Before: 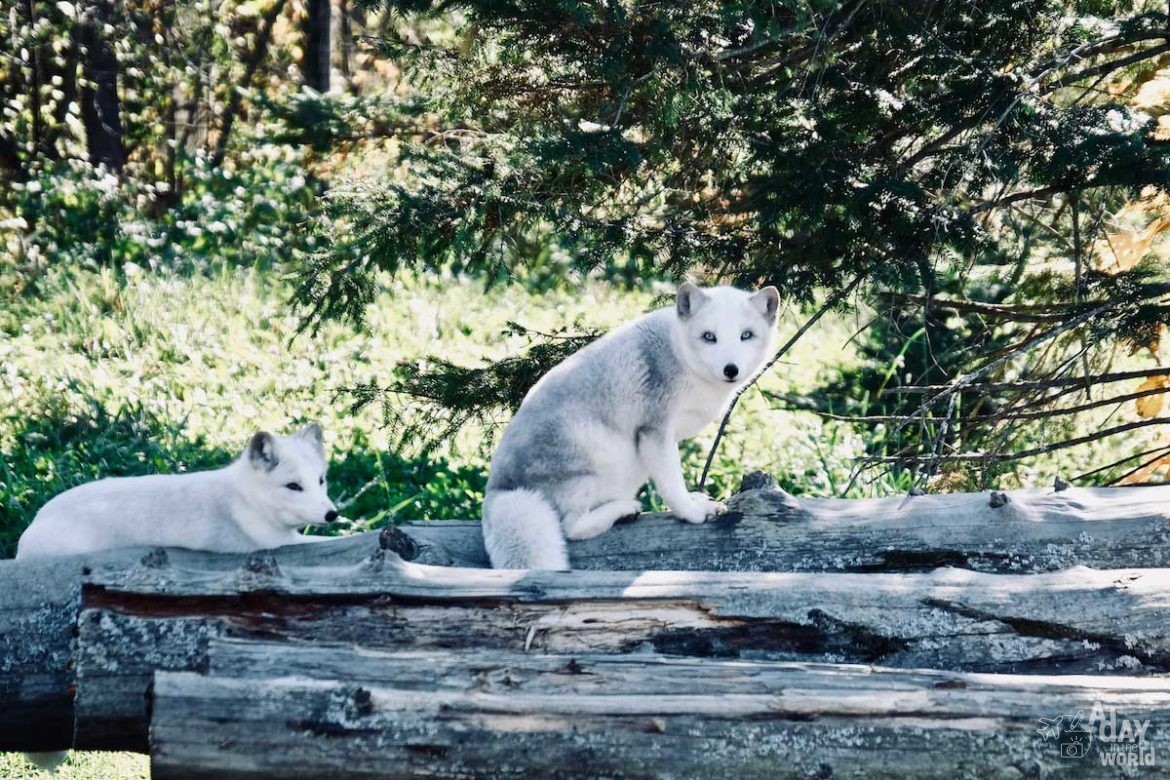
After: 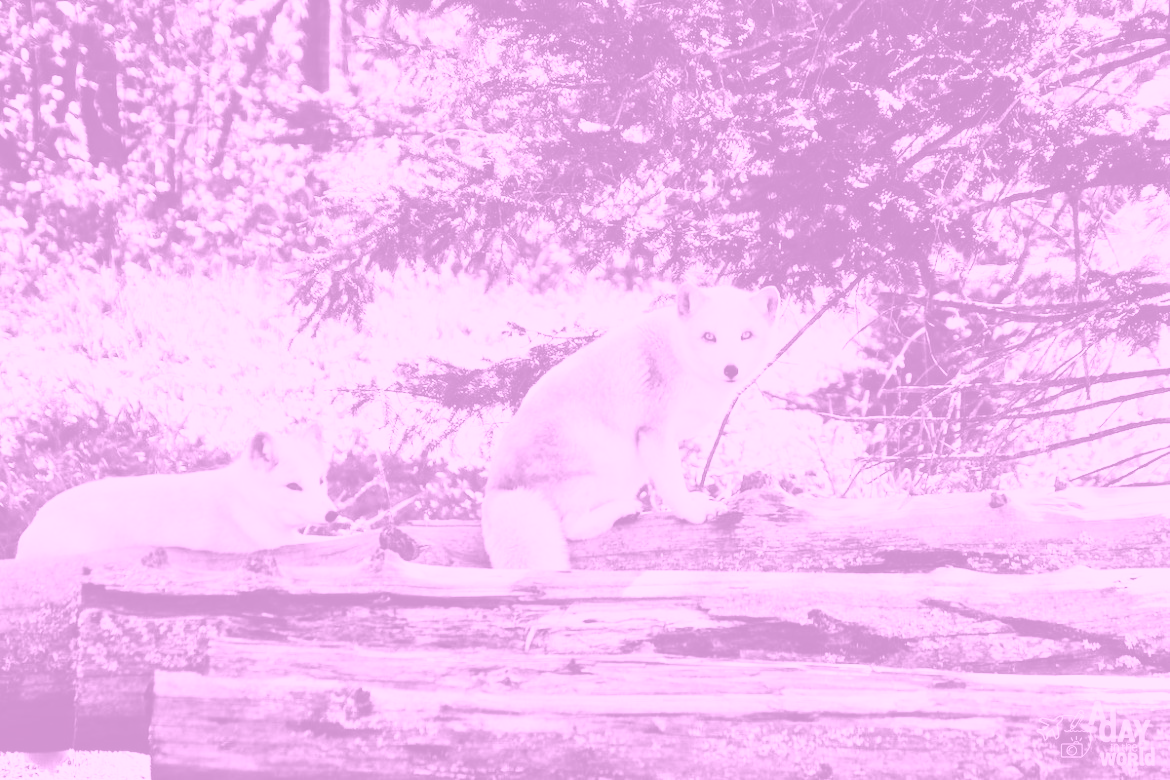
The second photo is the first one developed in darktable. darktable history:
colorize: hue 331.2°, saturation 75%, source mix 30.28%, lightness 70.52%, version 1
base curve: curves: ch0 [(0, 0) (0.032, 0.025) (0.121, 0.166) (0.206, 0.329) (0.605, 0.79) (1, 1)], preserve colors none
